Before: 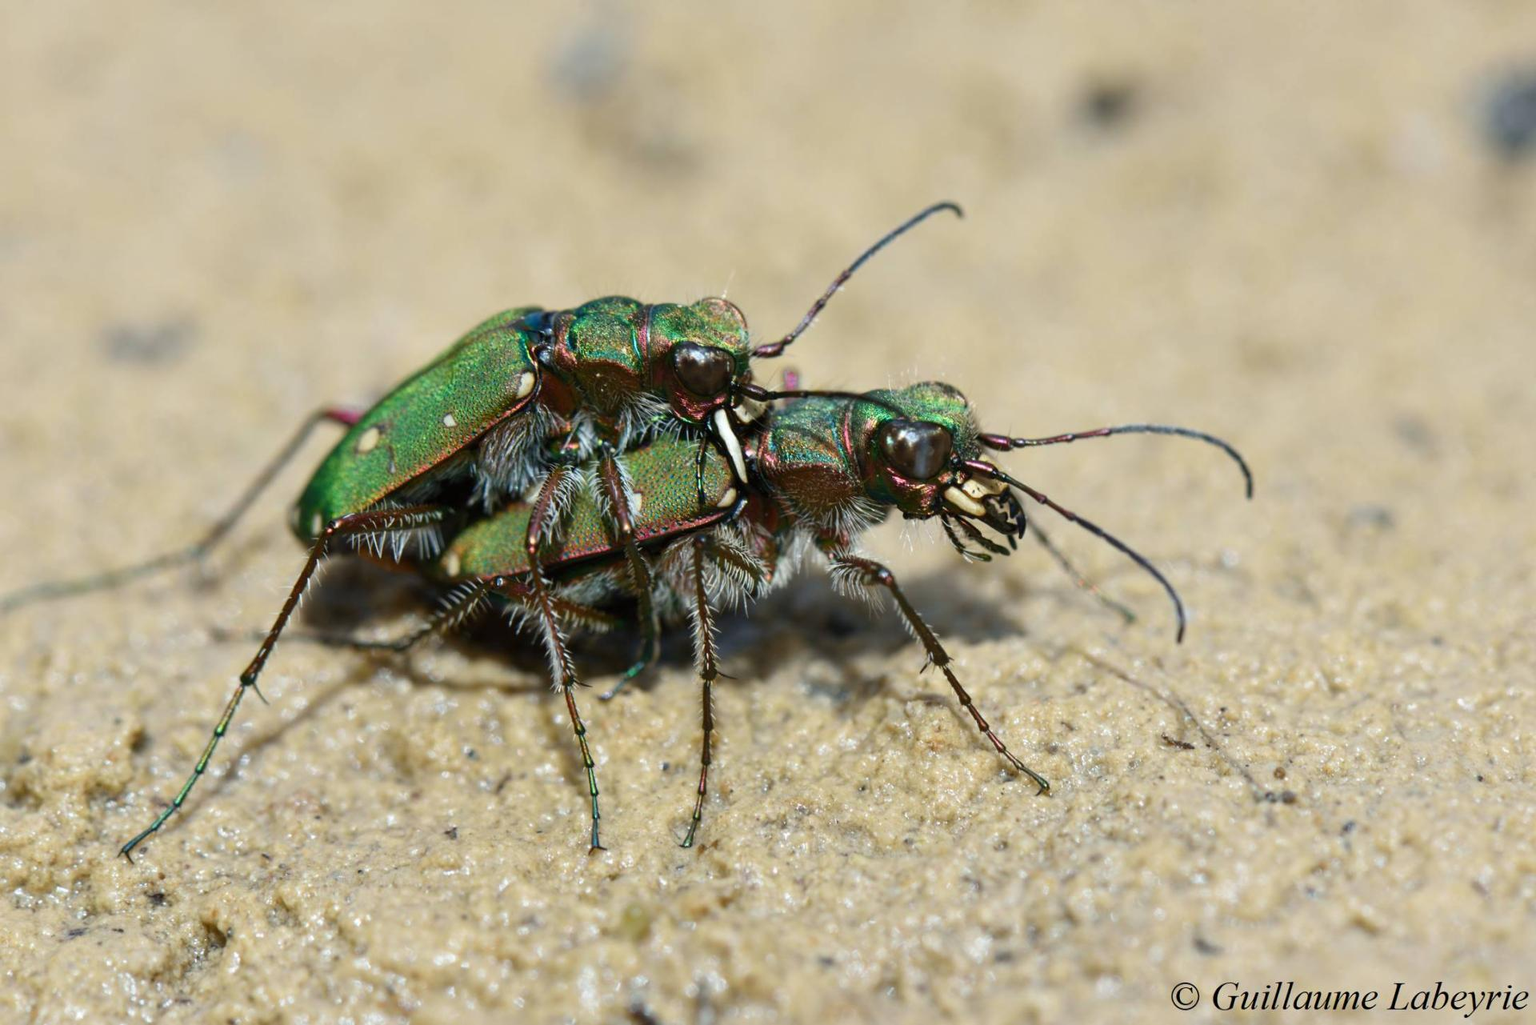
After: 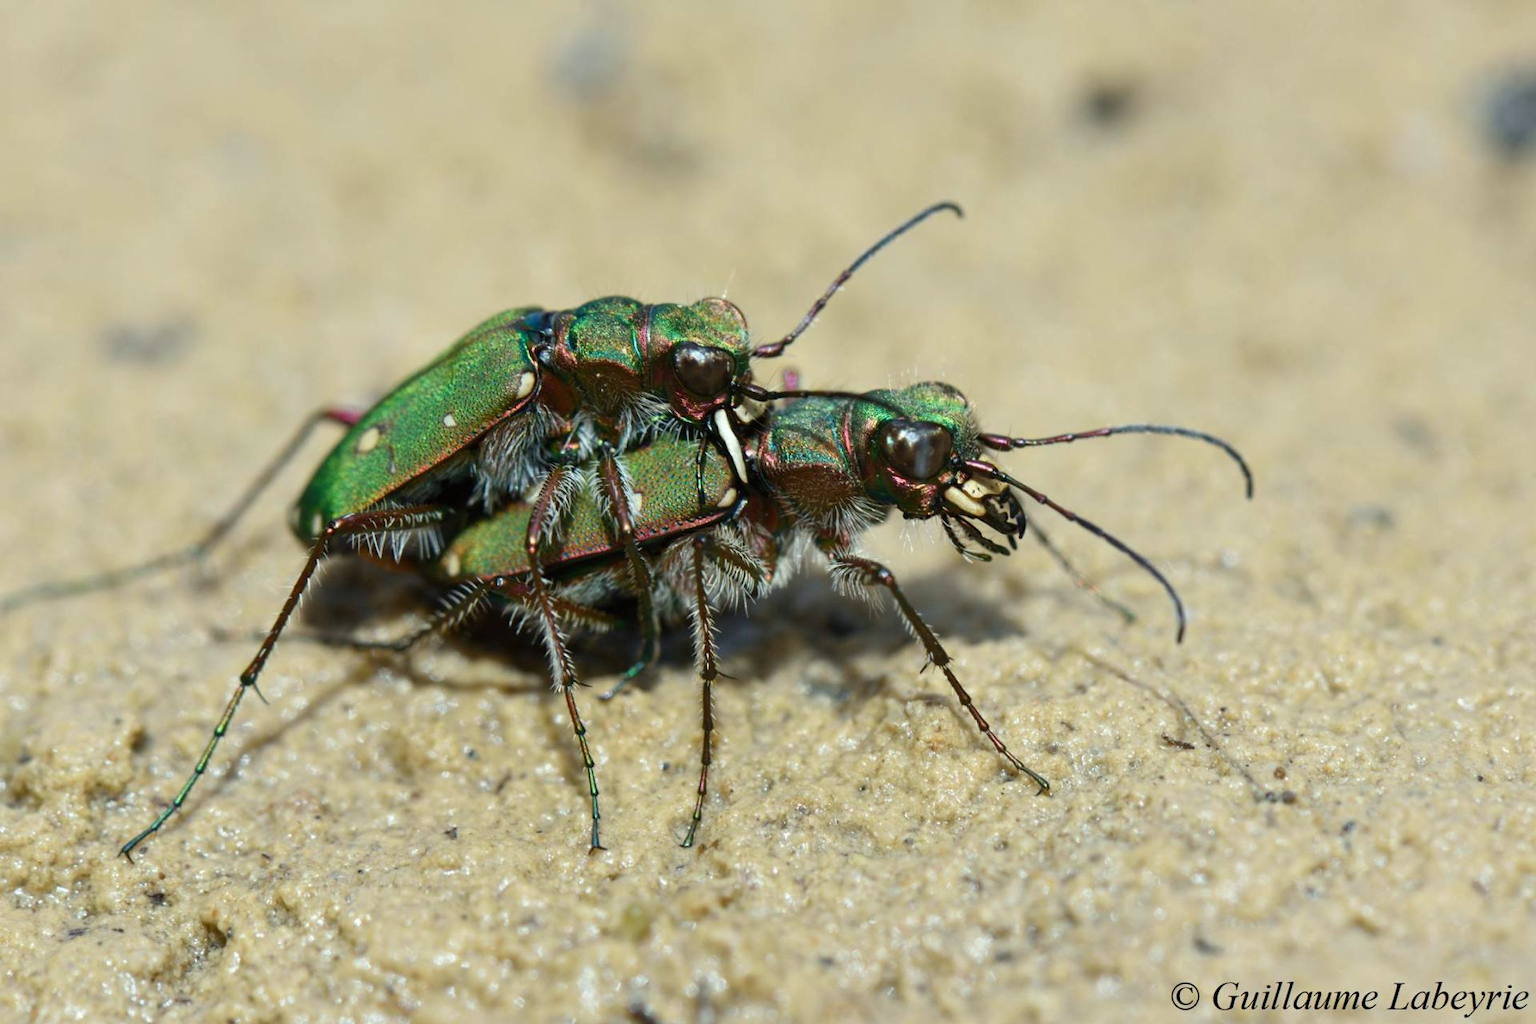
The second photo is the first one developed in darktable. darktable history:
color correction: highlights a* -2.68, highlights b* 2.57
